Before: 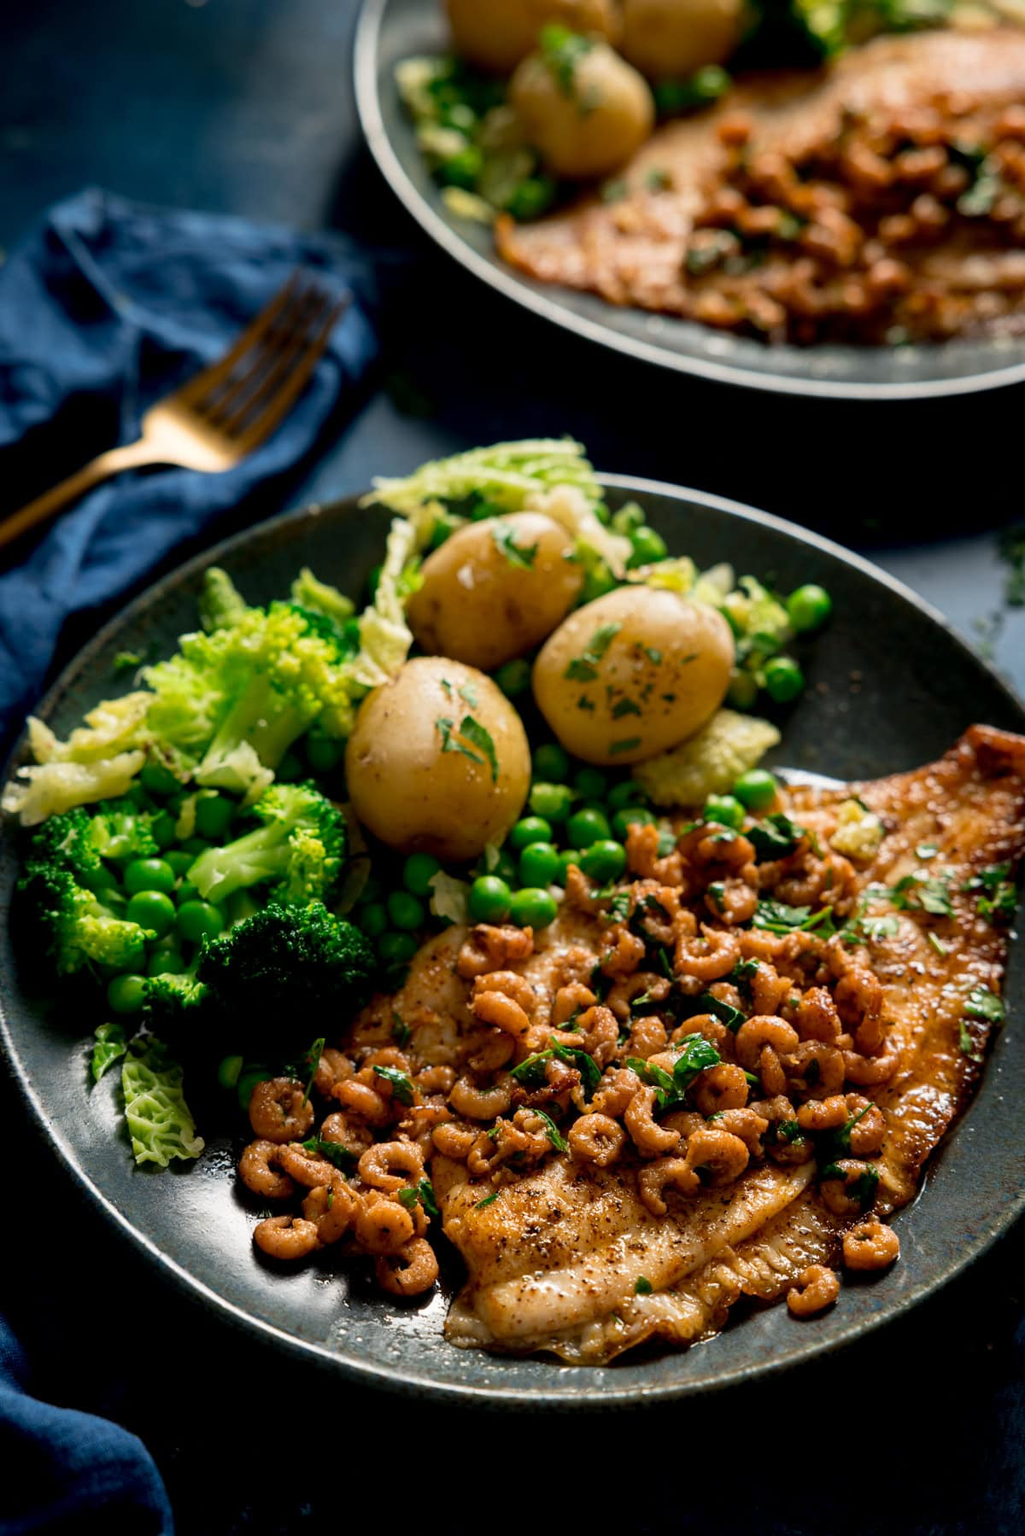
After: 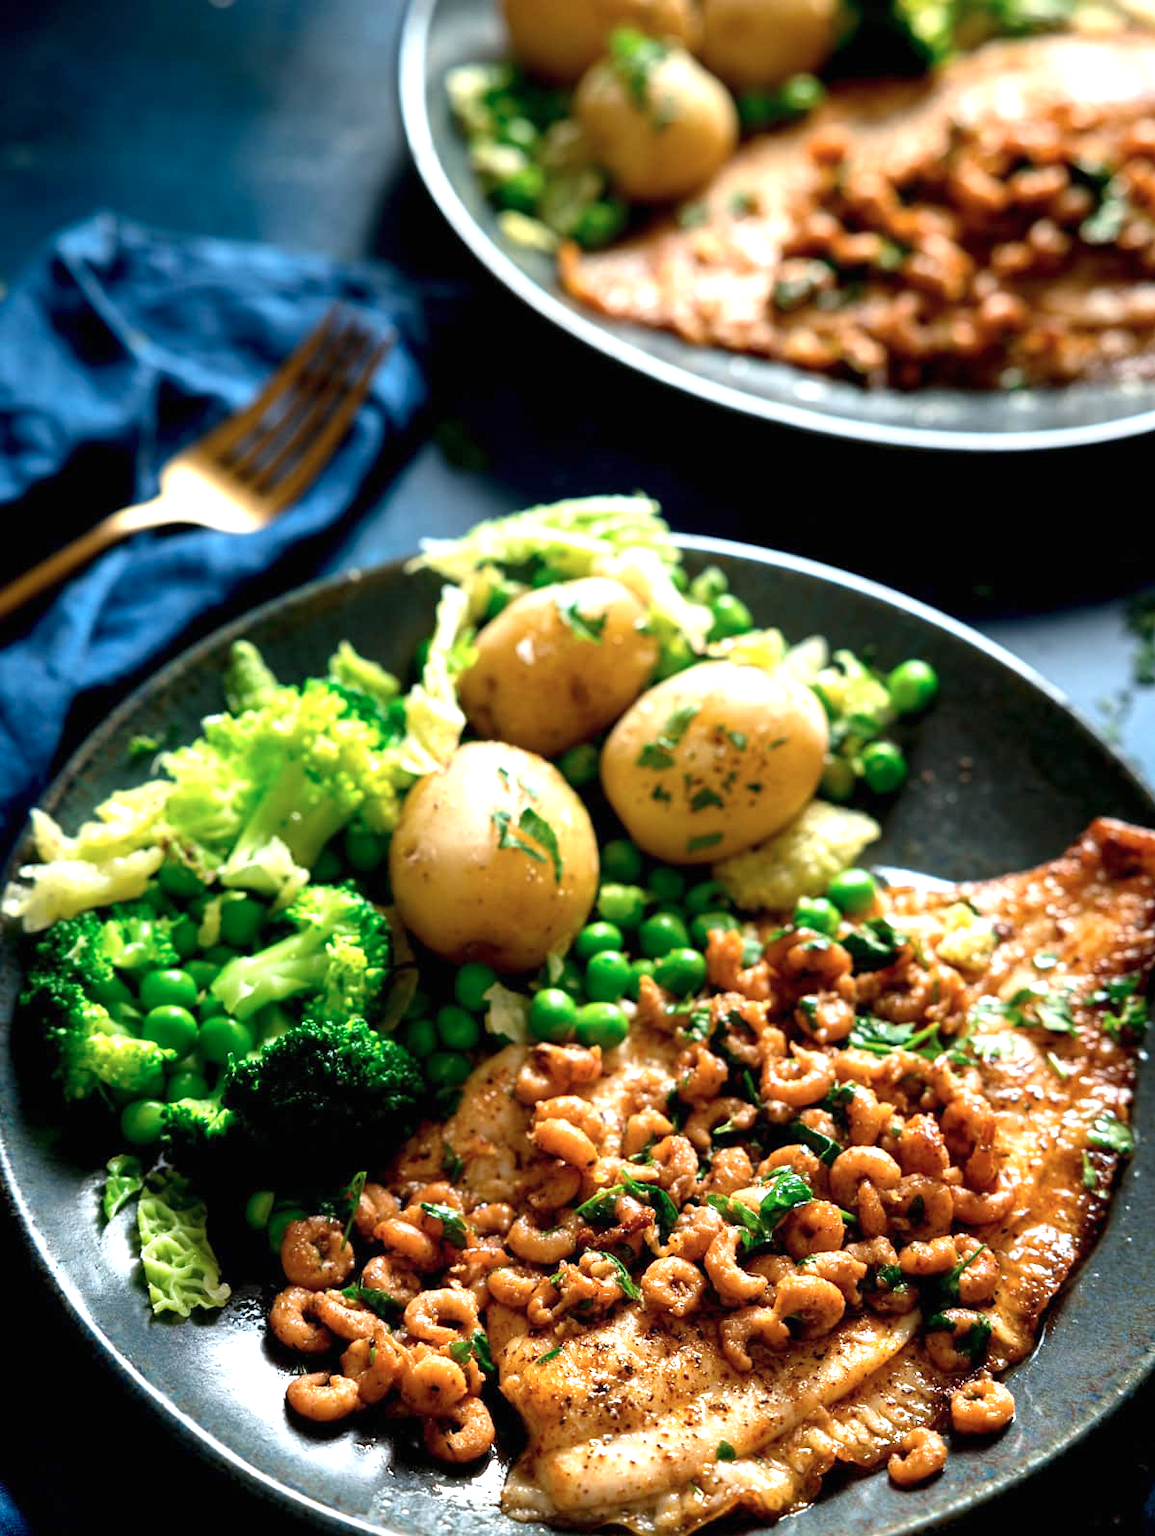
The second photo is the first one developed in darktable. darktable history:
exposure: black level correction 0, exposure 1.001 EV, compensate exposure bias true, compensate highlight preservation false
crop and rotate: top 0%, bottom 11.352%
color correction: highlights a* -3.75, highlights b* -10.69
